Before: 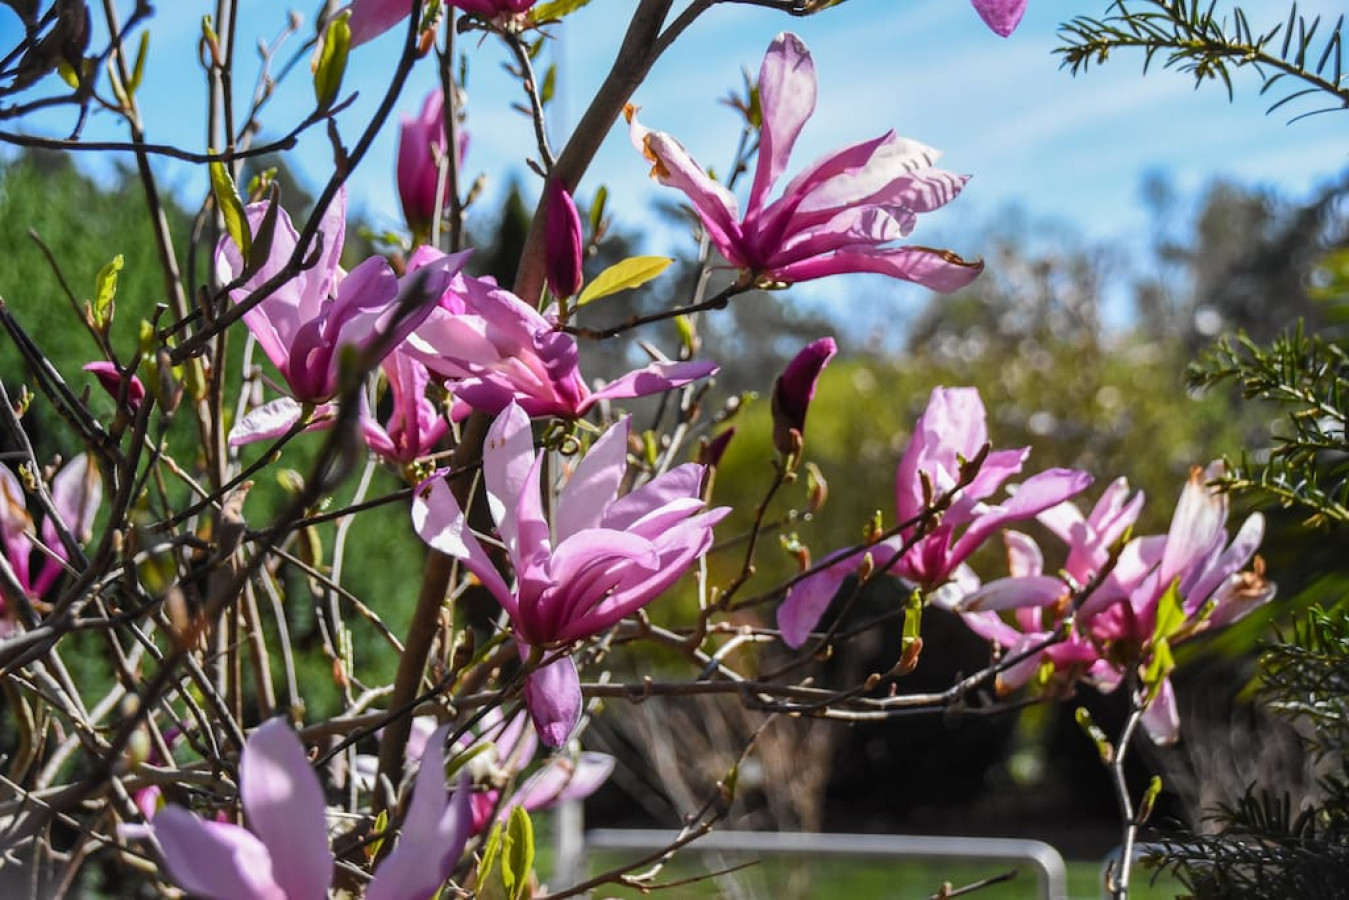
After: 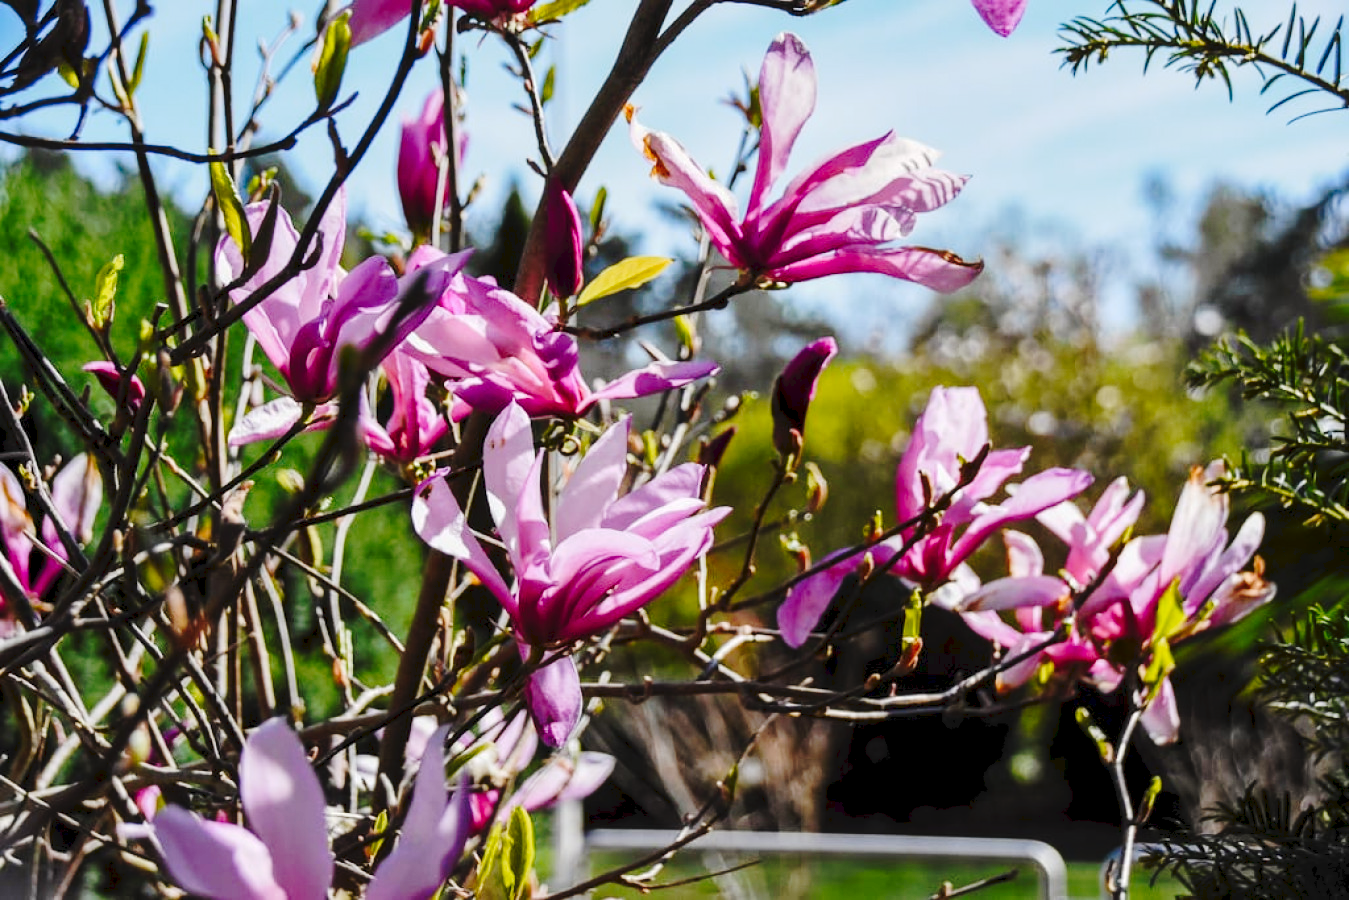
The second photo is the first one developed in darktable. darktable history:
tone curve: curves: ch0 [(0, 0) (0.003, 0.049) (0.011, 0.052) (0.025, 0.057) (0.044, 0.069) (0.069, 0.076) (0.1, 0.09) (0.136, 0.111) (0.177, 0.15) (0.224, 0.197) (0.277, 0.267) (0.335, 0.366) (0.399, 0.477) (0.468, 0.561) (0.543, 0.651) (0.623, 0.733) (0.709, 0.804) (0.801, 0.869) (0.898, 0.924) (1, 1)], preserve colors none
exposure: black level correction 0.005, exposure 0.005 EV, compensate highlight preservation false
